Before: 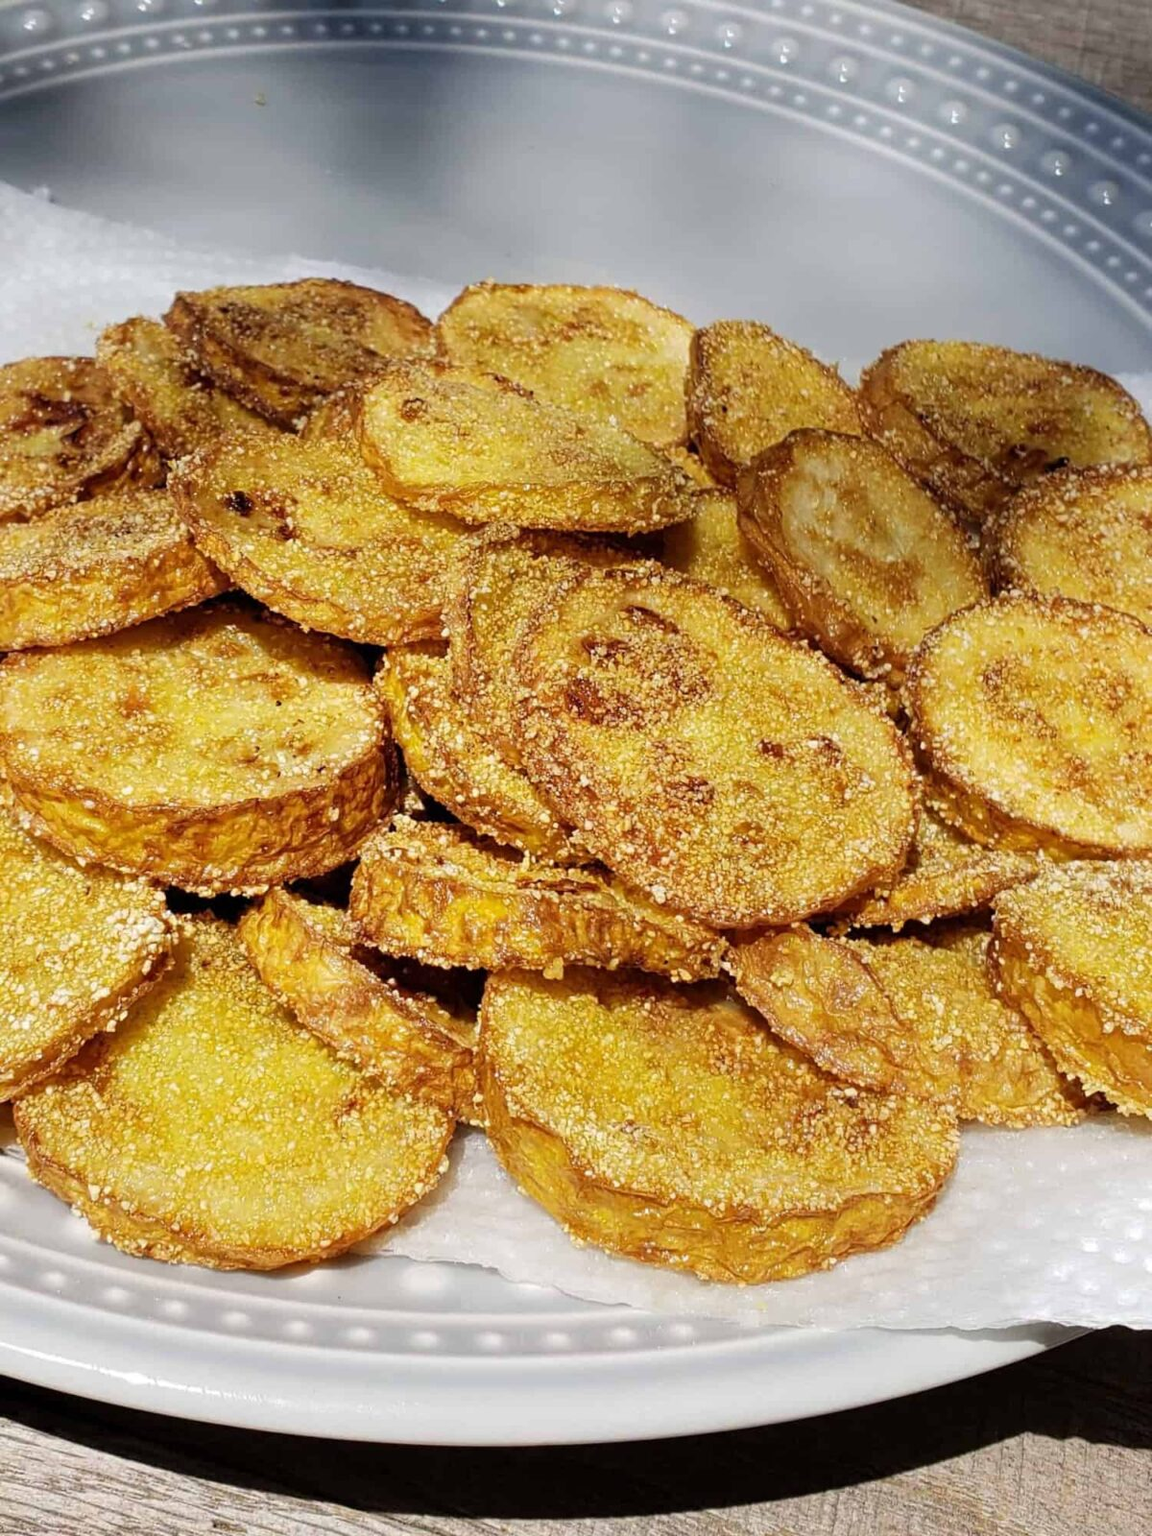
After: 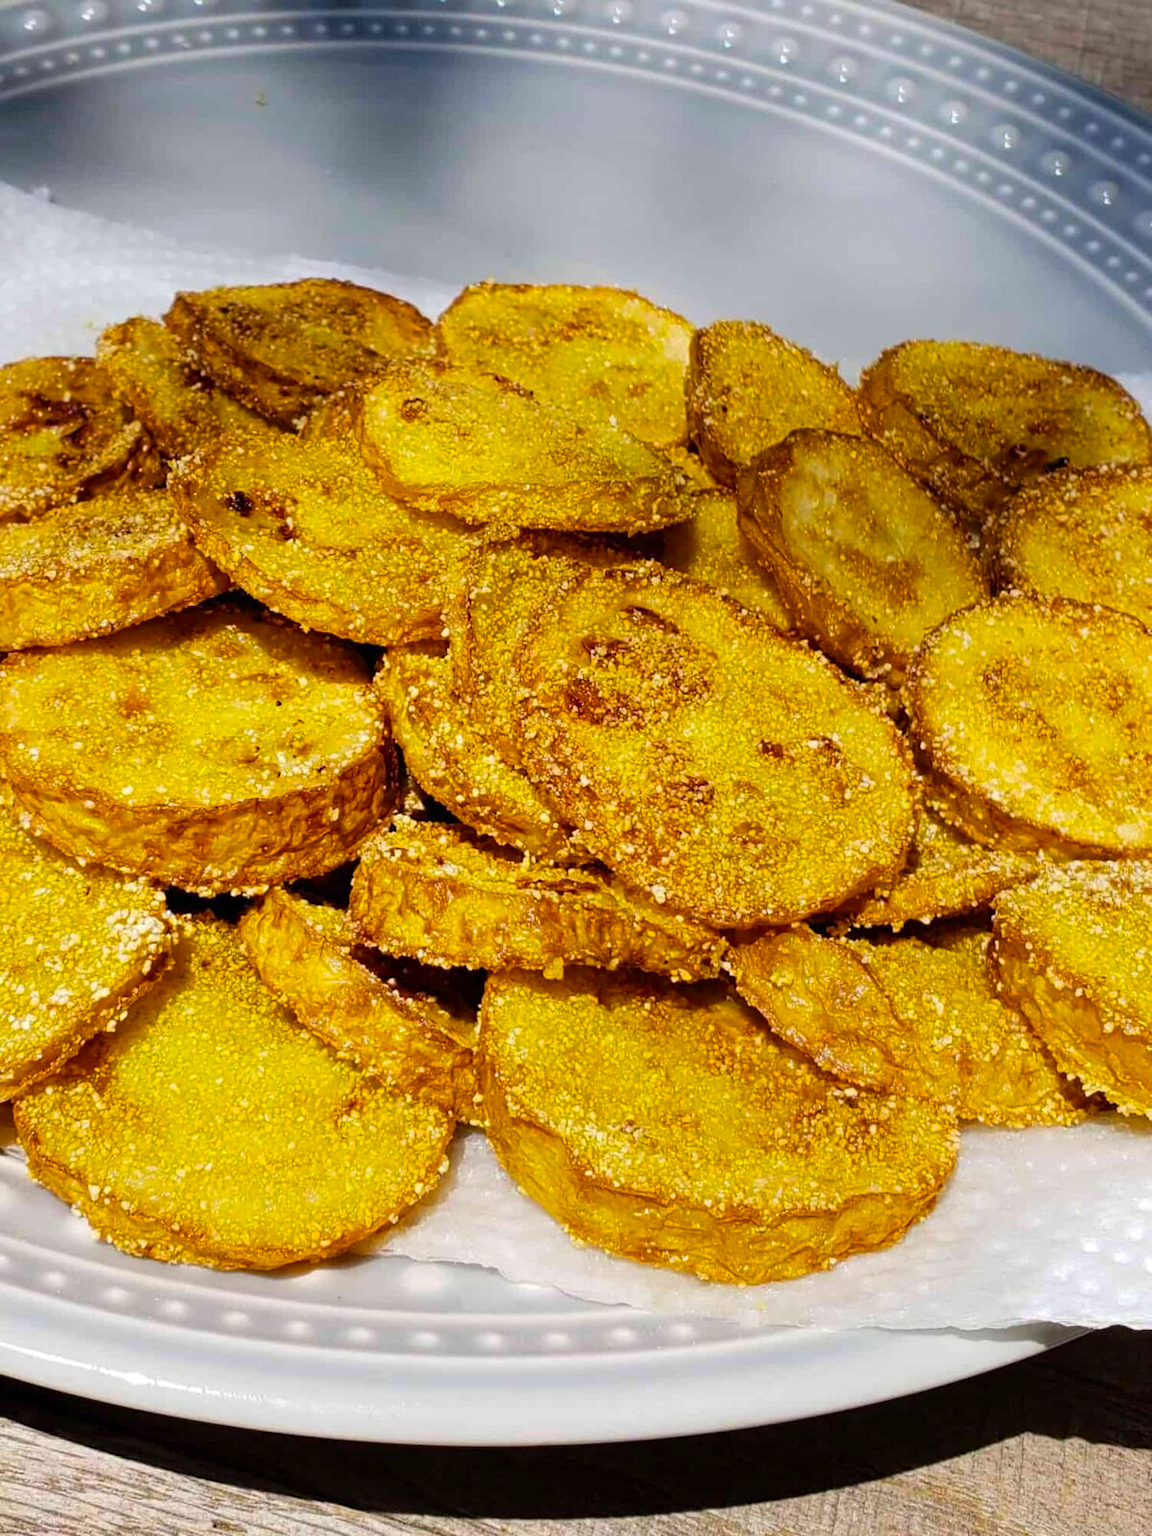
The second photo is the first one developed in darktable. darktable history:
color balance rgb: linear chroma grading › global chroma 14.832%, perceptual saturation grading › global saturation 29.789%
exposure: exposure 0.026 EV, compensate highlight preservation false
